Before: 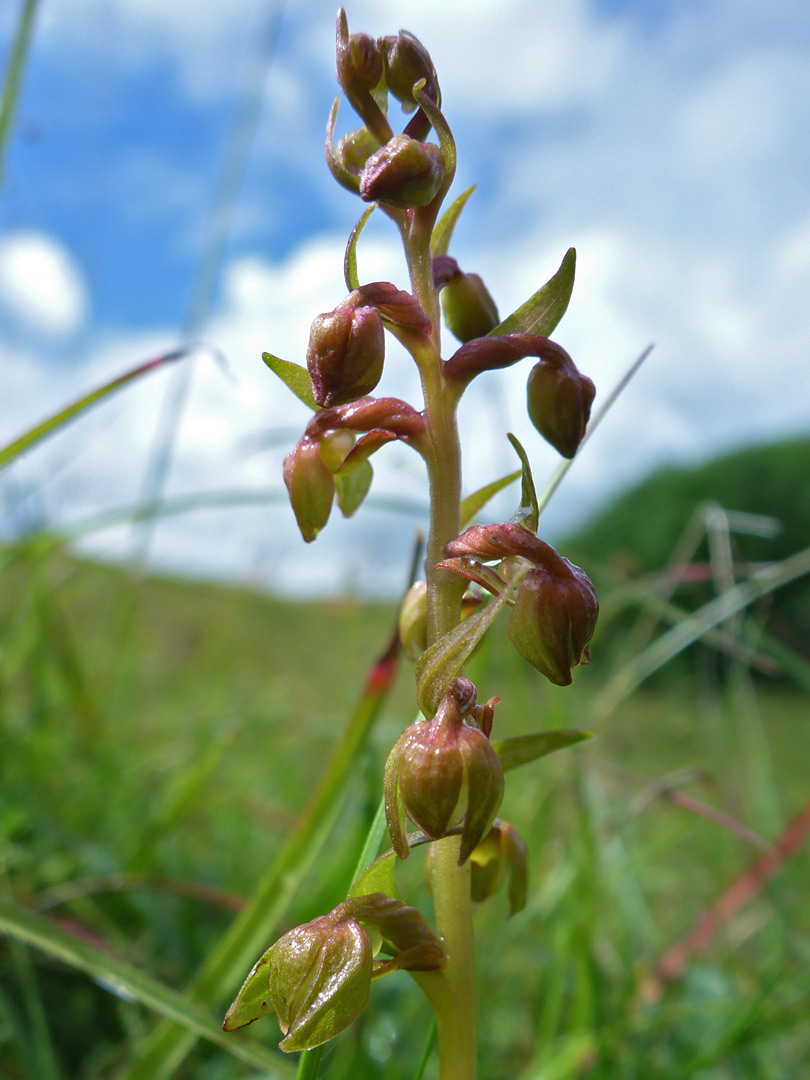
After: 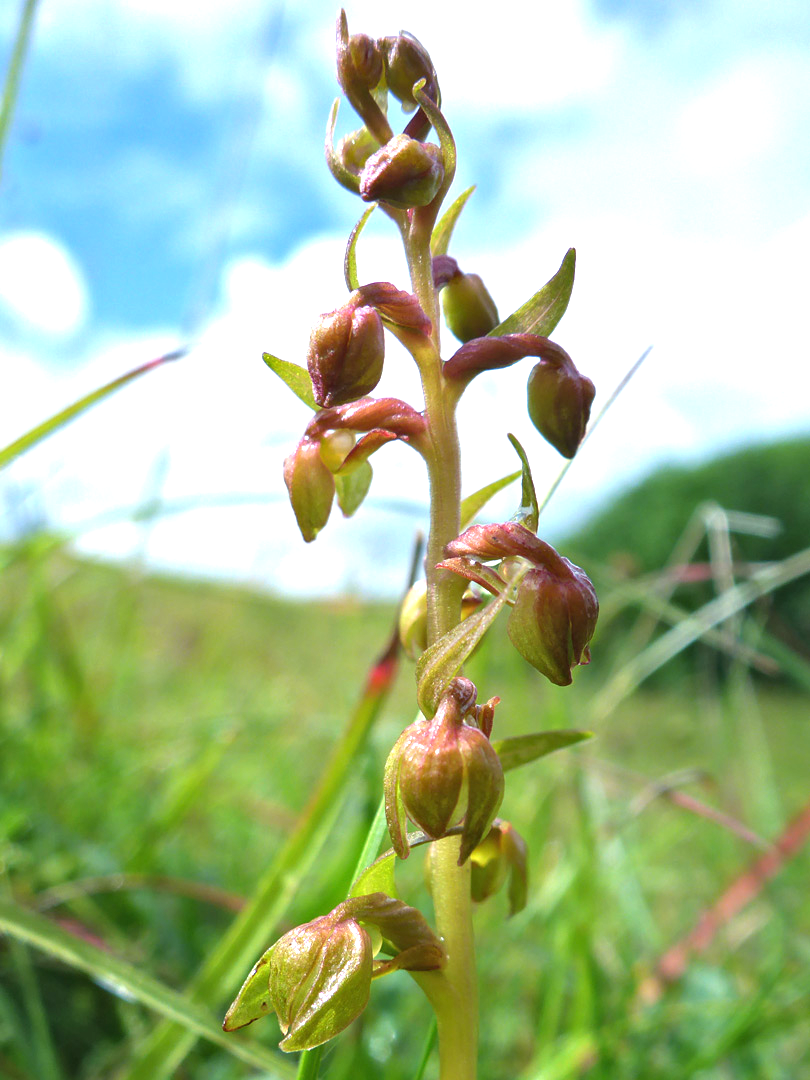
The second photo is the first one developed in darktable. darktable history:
exposure: black level correction 0, exposure 1.001 EV, compensate highlight preservation false
tone equalizer: smoothing diameter 24.98%, edges refinement/feathering 8.57, preserve details guided filter
